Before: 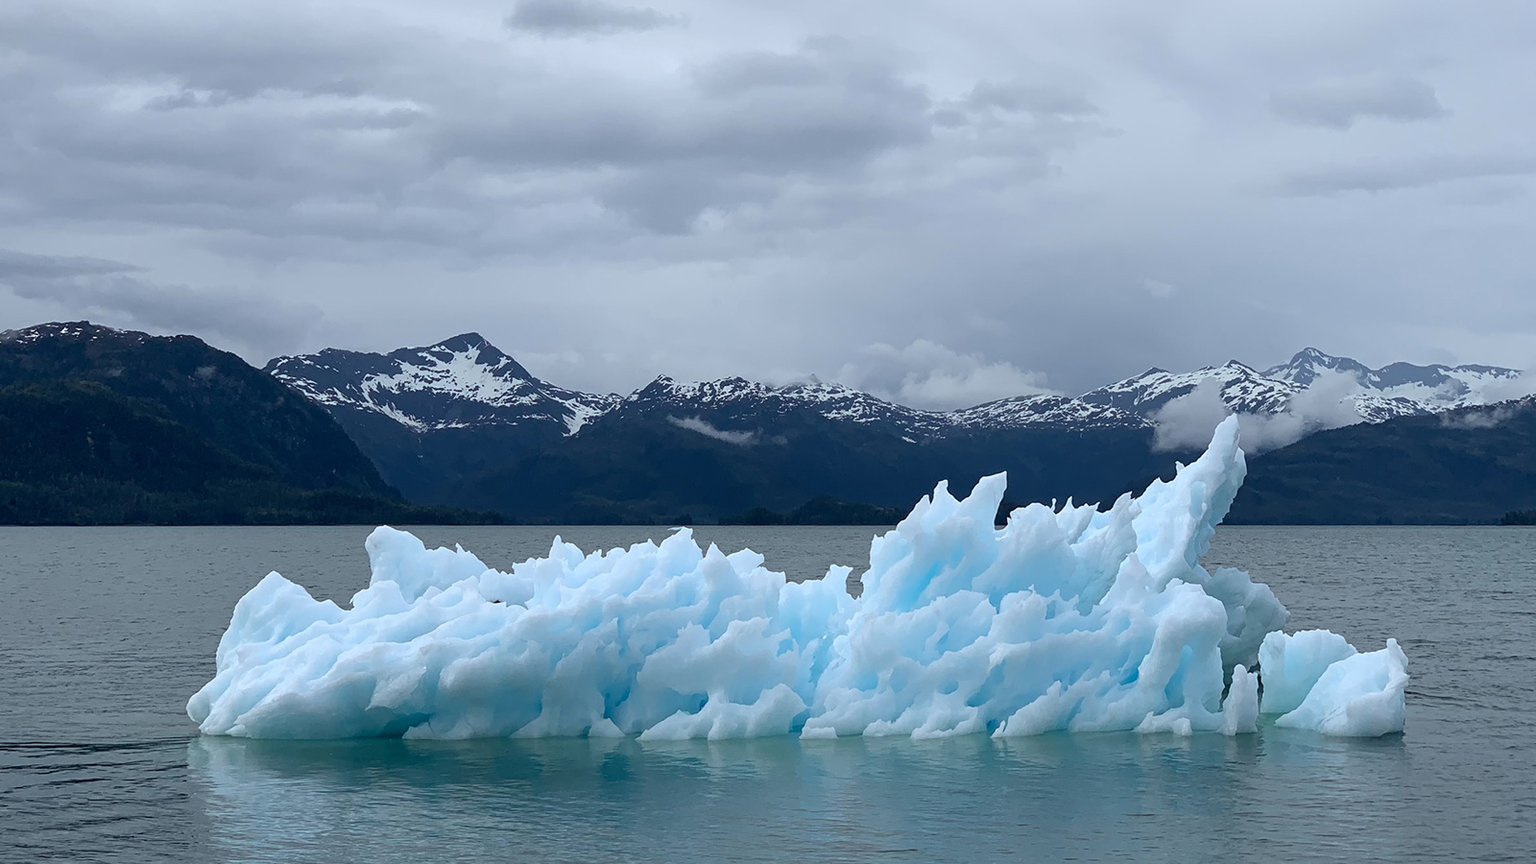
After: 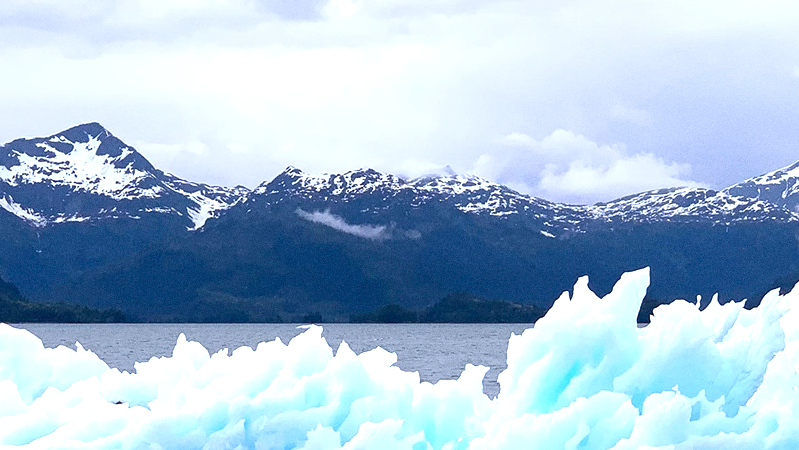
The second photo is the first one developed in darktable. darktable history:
white balance: red 1.05, blue 1.072
vibrance: on, module defaults
exposure: black level correction 0, exposure 1.1 EV, compensate exposure bias true, compensate highlight preservation false
crop: left 25%, top 25%, right 25%, bottom 25%
grain: coarseness 0.09 ISO
